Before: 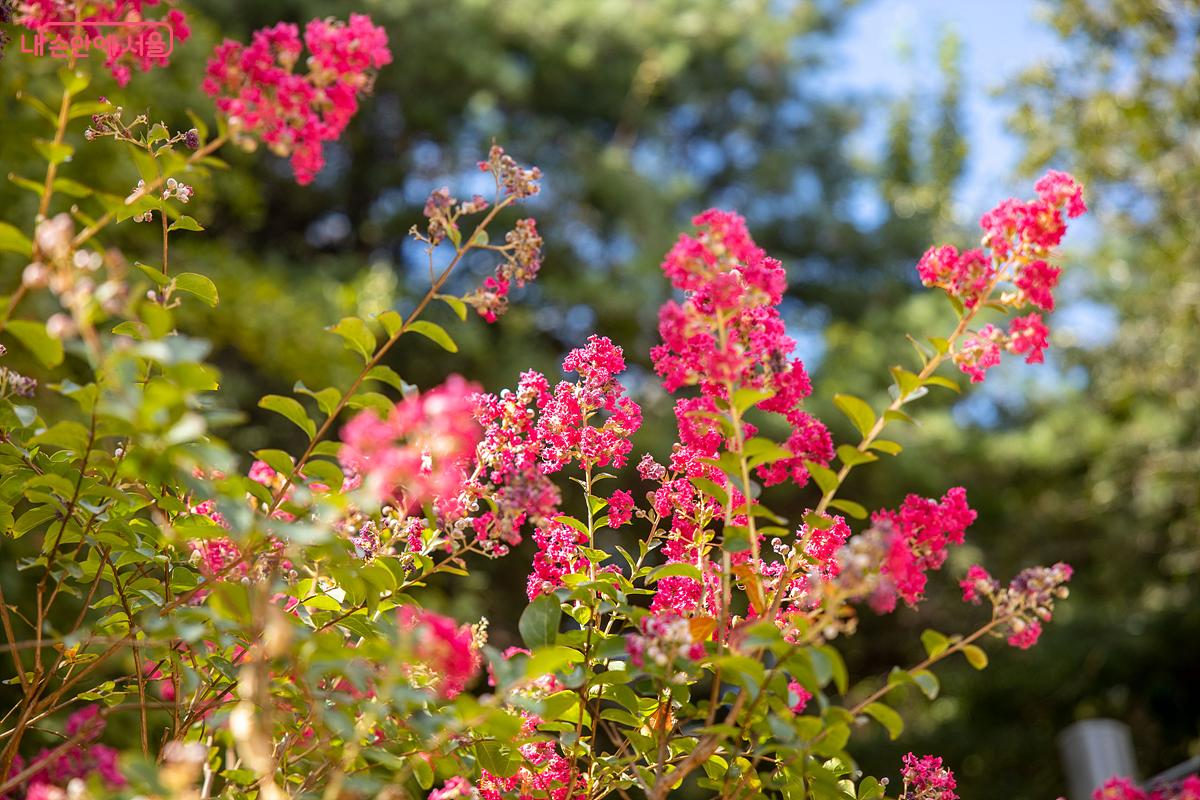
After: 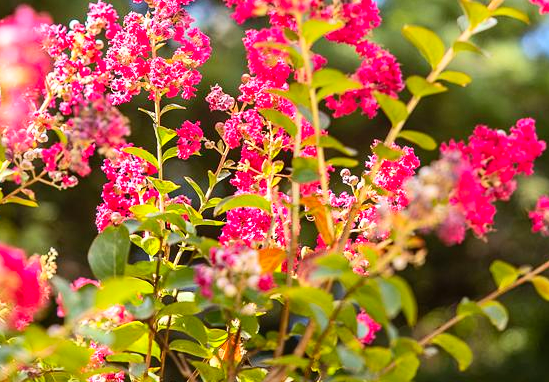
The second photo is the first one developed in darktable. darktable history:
contrast brightness saturation: contrast 0.203, brightness 0.158, saturation 0.219
crop: left 35.942%, top 46.243%, right 18.227%, bottom 5.925%
